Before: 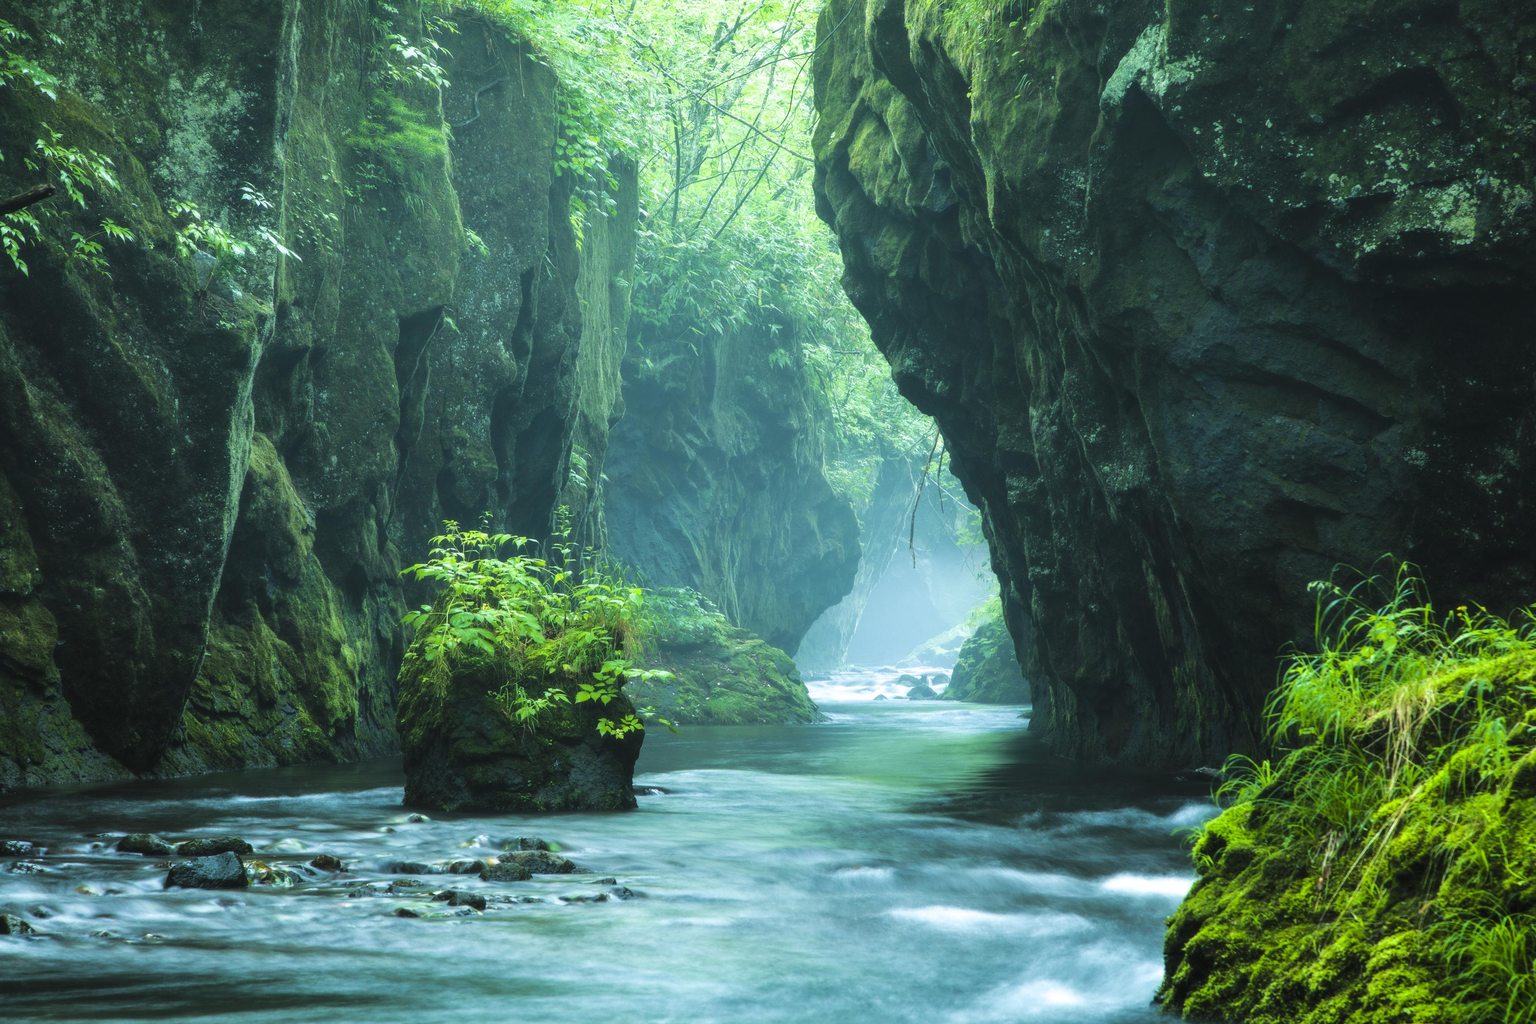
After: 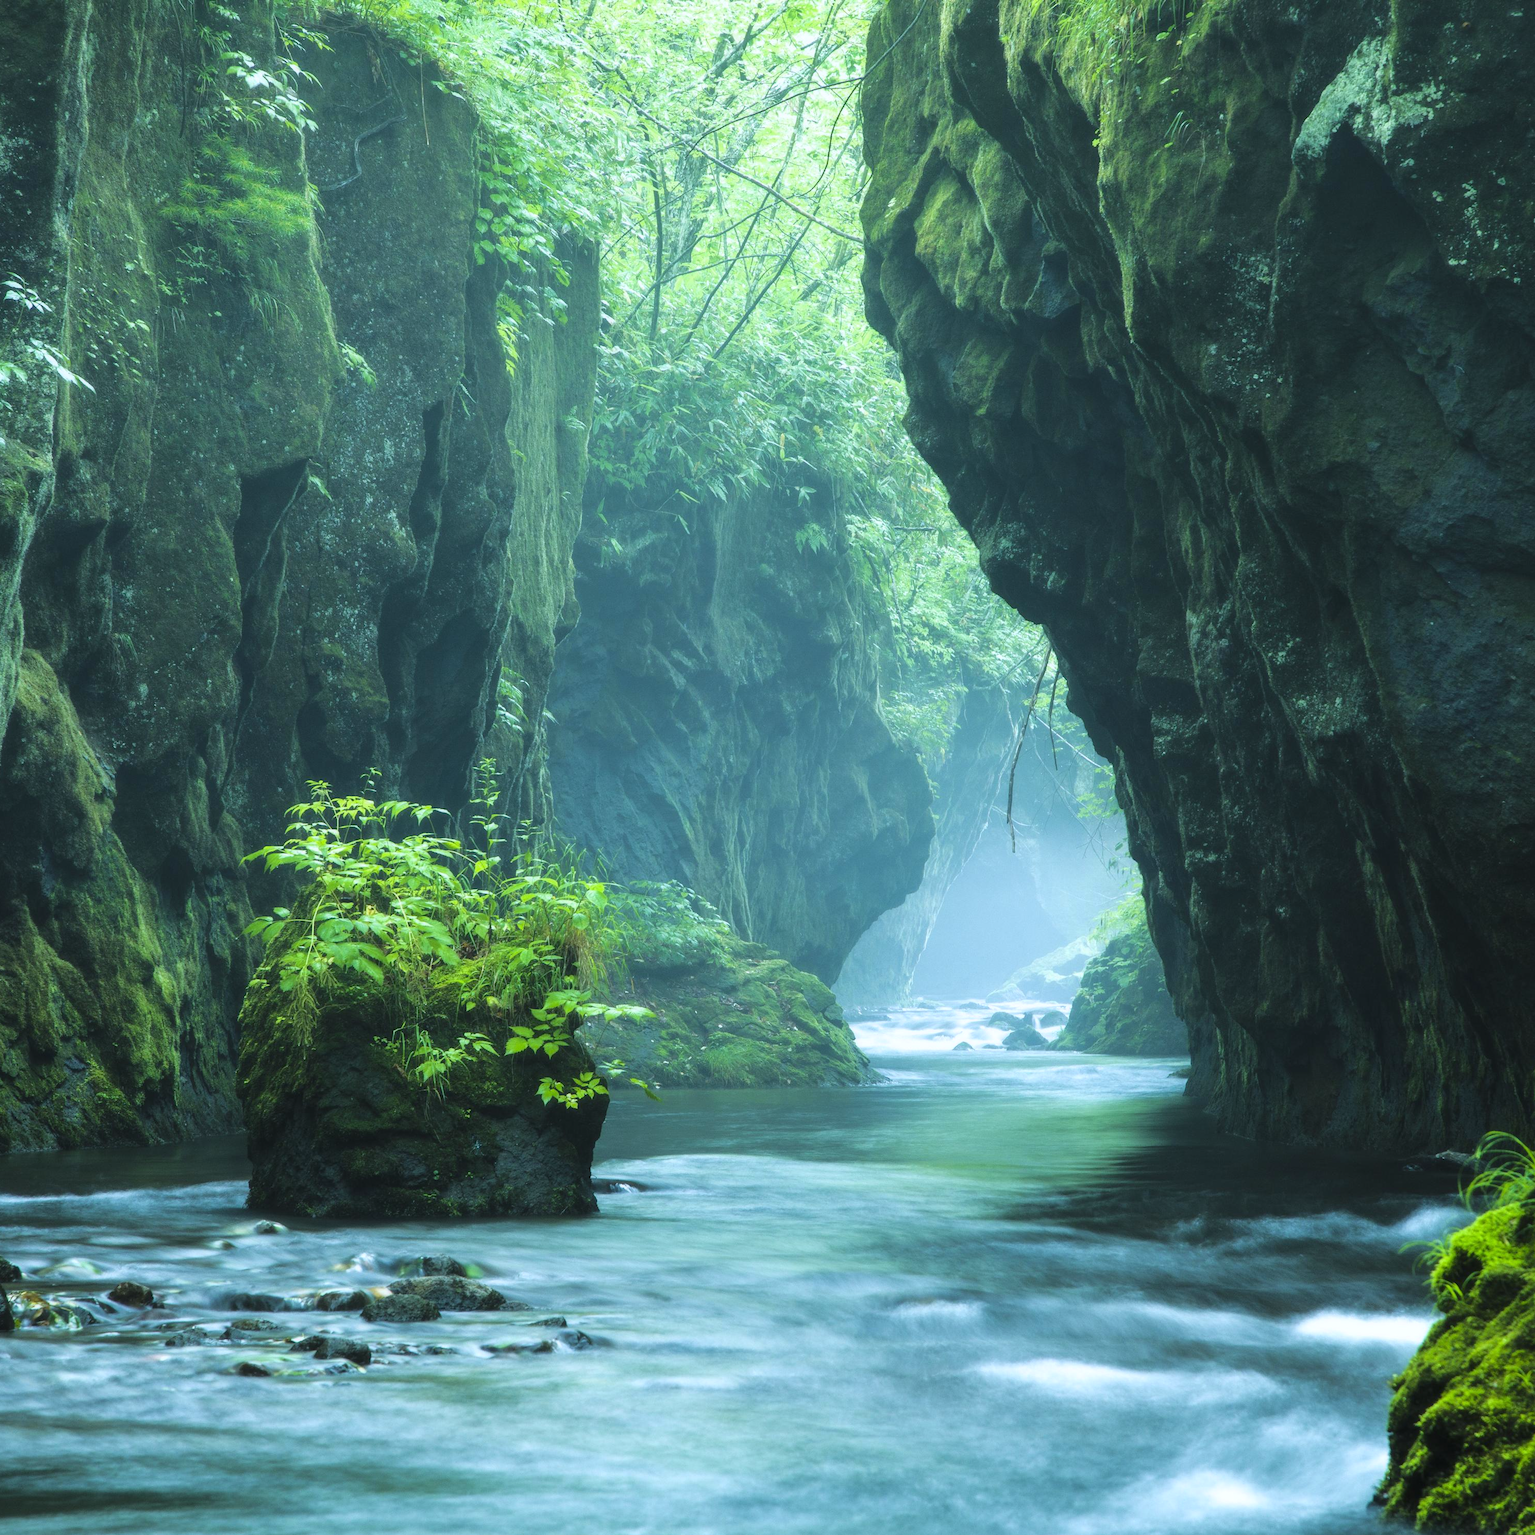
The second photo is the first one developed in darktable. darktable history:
white balance: red 0.974, blue 1.044
crop and rotate: left 15.546%, right 17.787%
